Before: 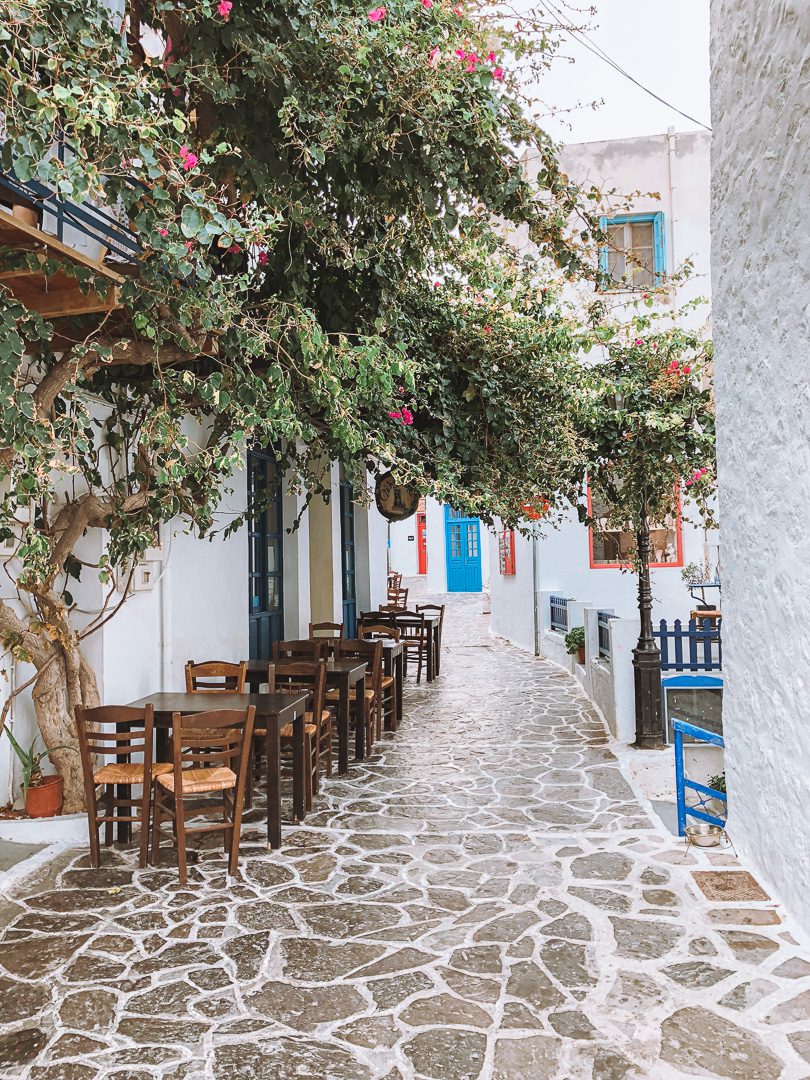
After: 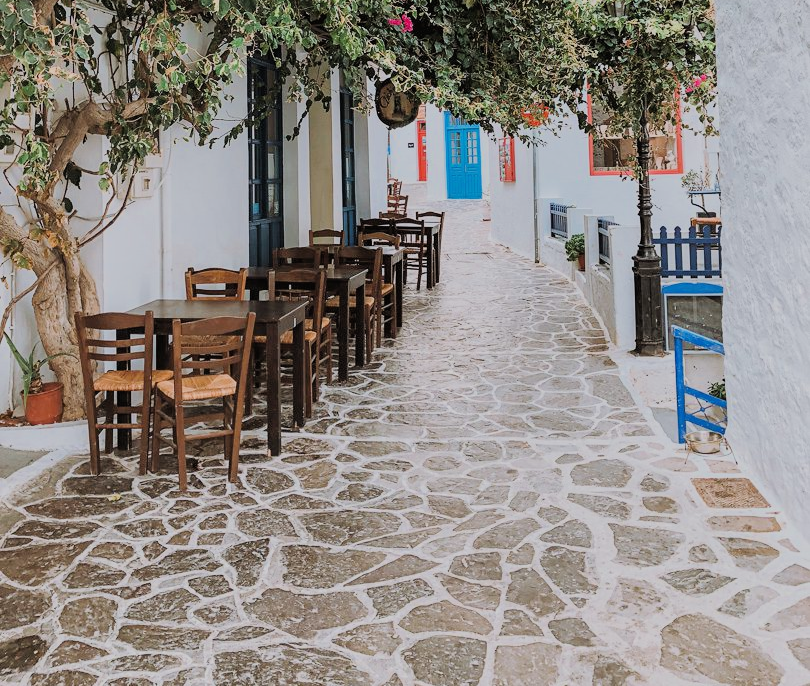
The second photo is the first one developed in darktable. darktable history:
filmic rgb: black relative exposure -7.15 EV, white relative exposure 5.36 EV, hardness 3.02, color science v6 (2022)
crop and rotate: top 36.435%
